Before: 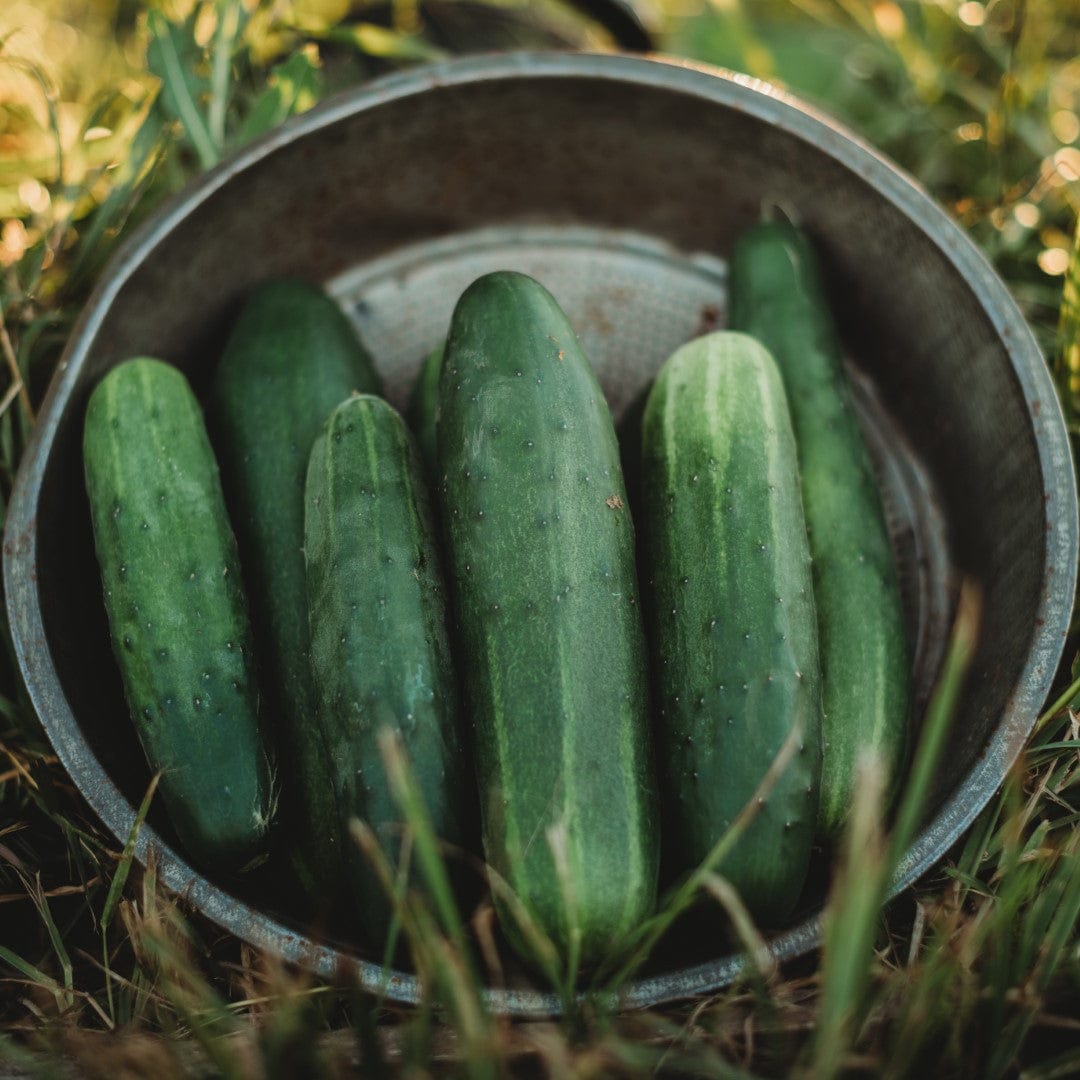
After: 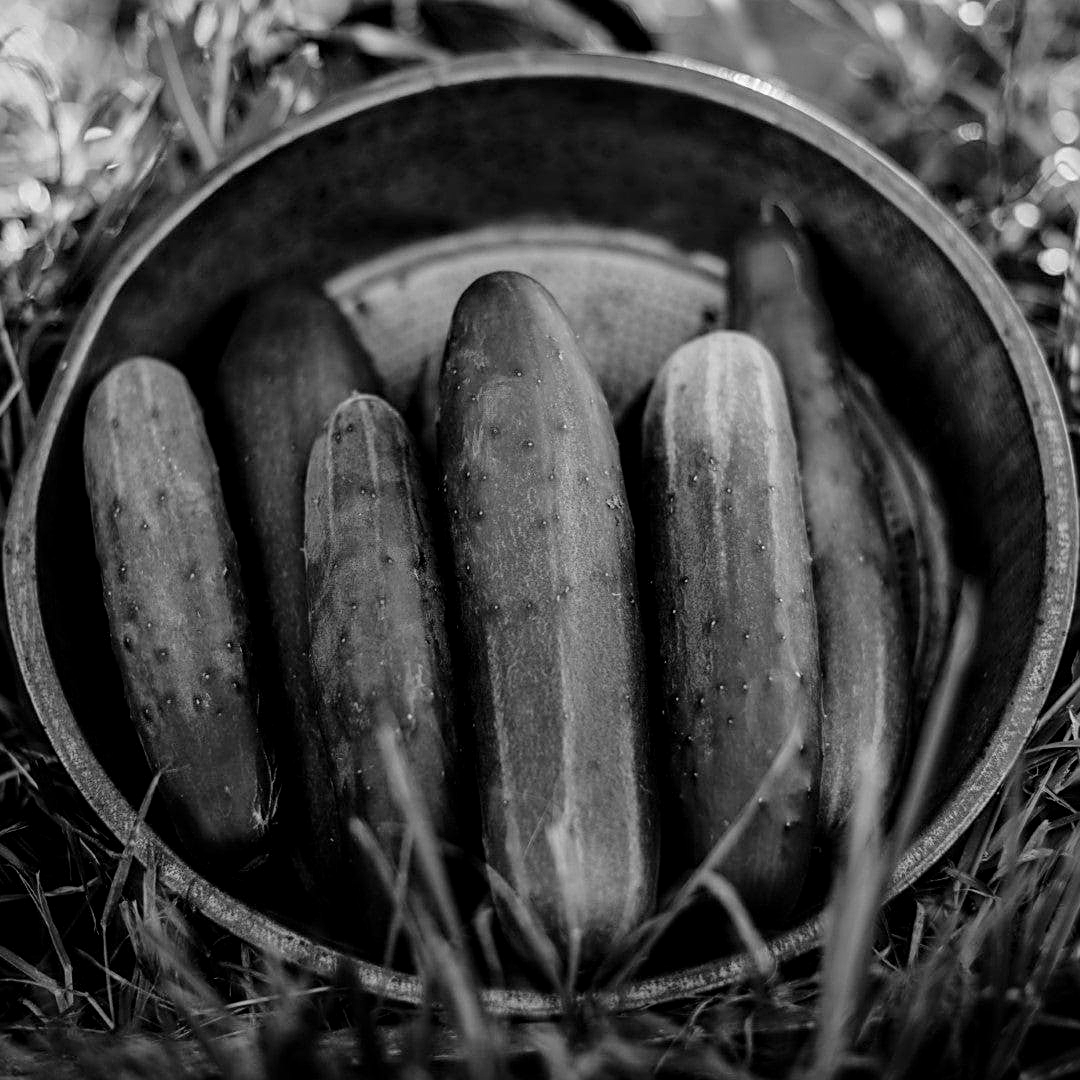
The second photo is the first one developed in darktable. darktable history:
monochrome: a 73.58, b 64.21
exposure: exposure 0.127 EV, compensate highlight preservation false
fill light: exposure -2 EV, width 8.6
local contrast: shadows 94%
sharpen: on, module defaults
